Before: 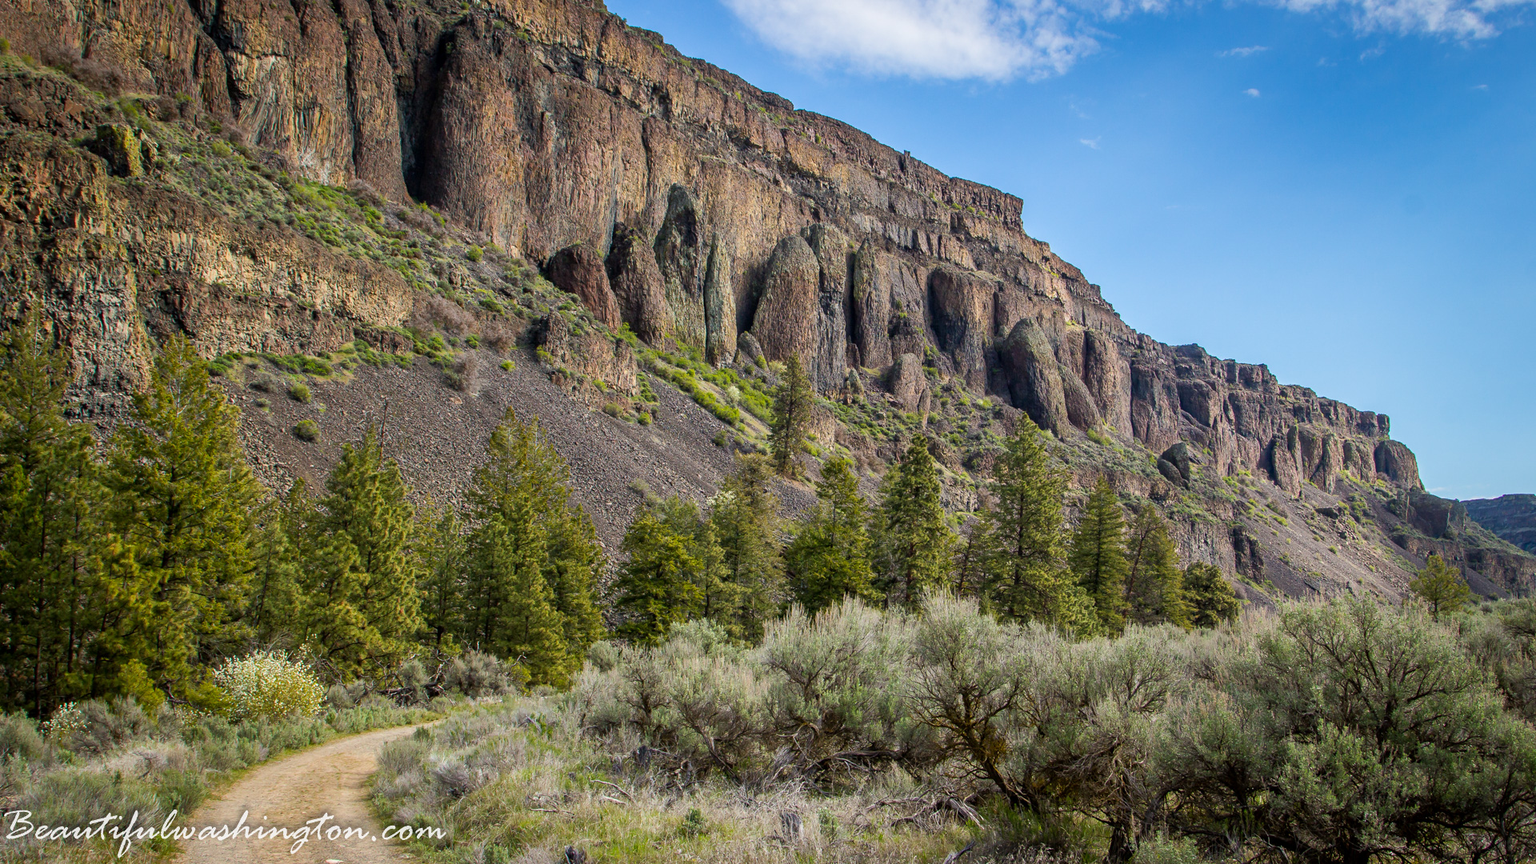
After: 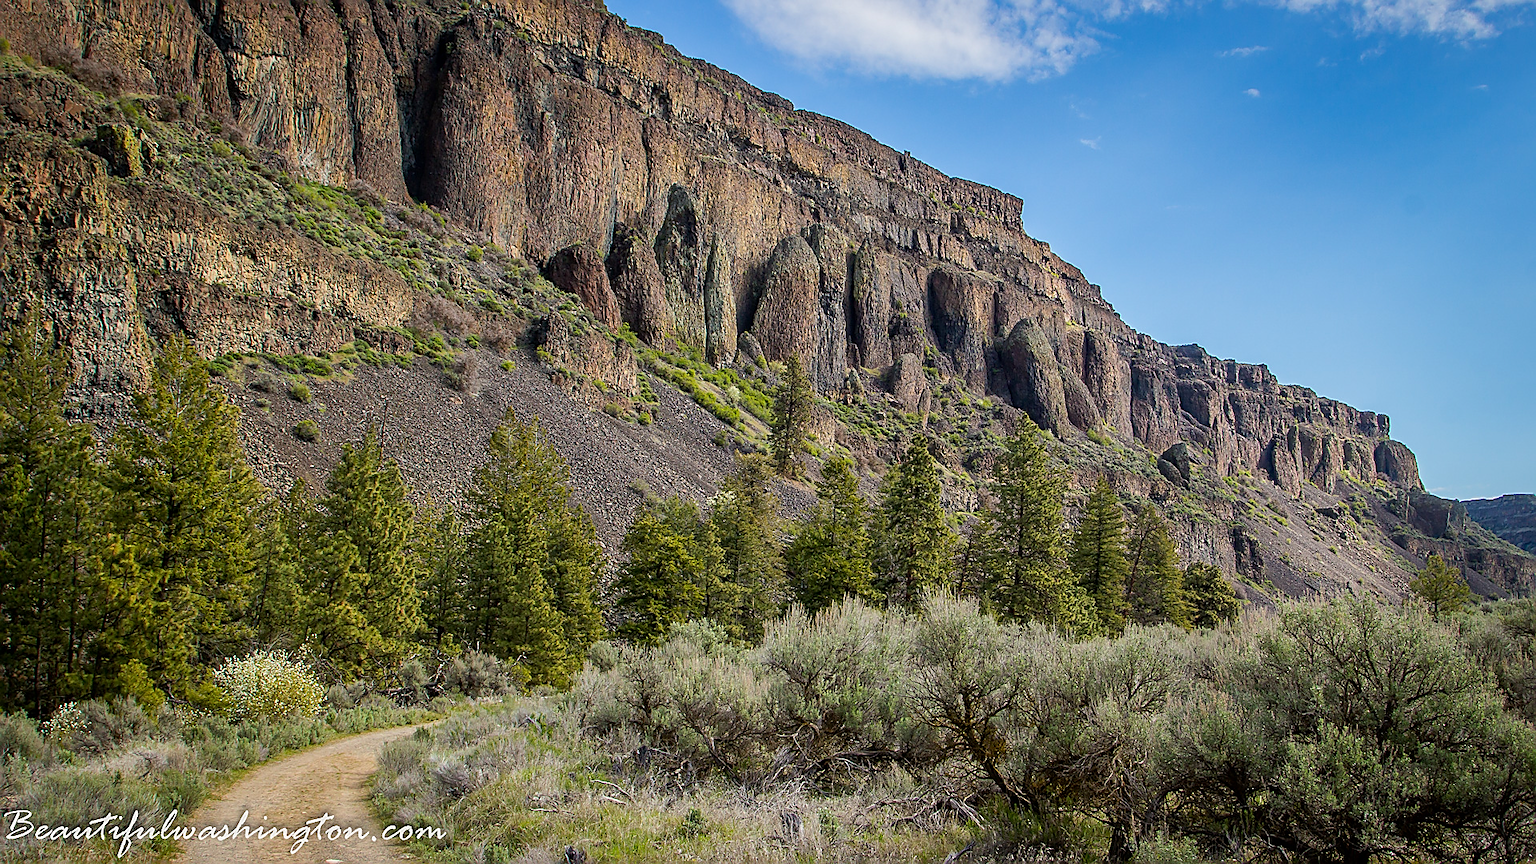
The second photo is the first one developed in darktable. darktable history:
sharpen: radius 1.4, amount 1.25, threshold 0.7
shadows and highlights: shadows -20, white point adjustment -2, highlights -35
